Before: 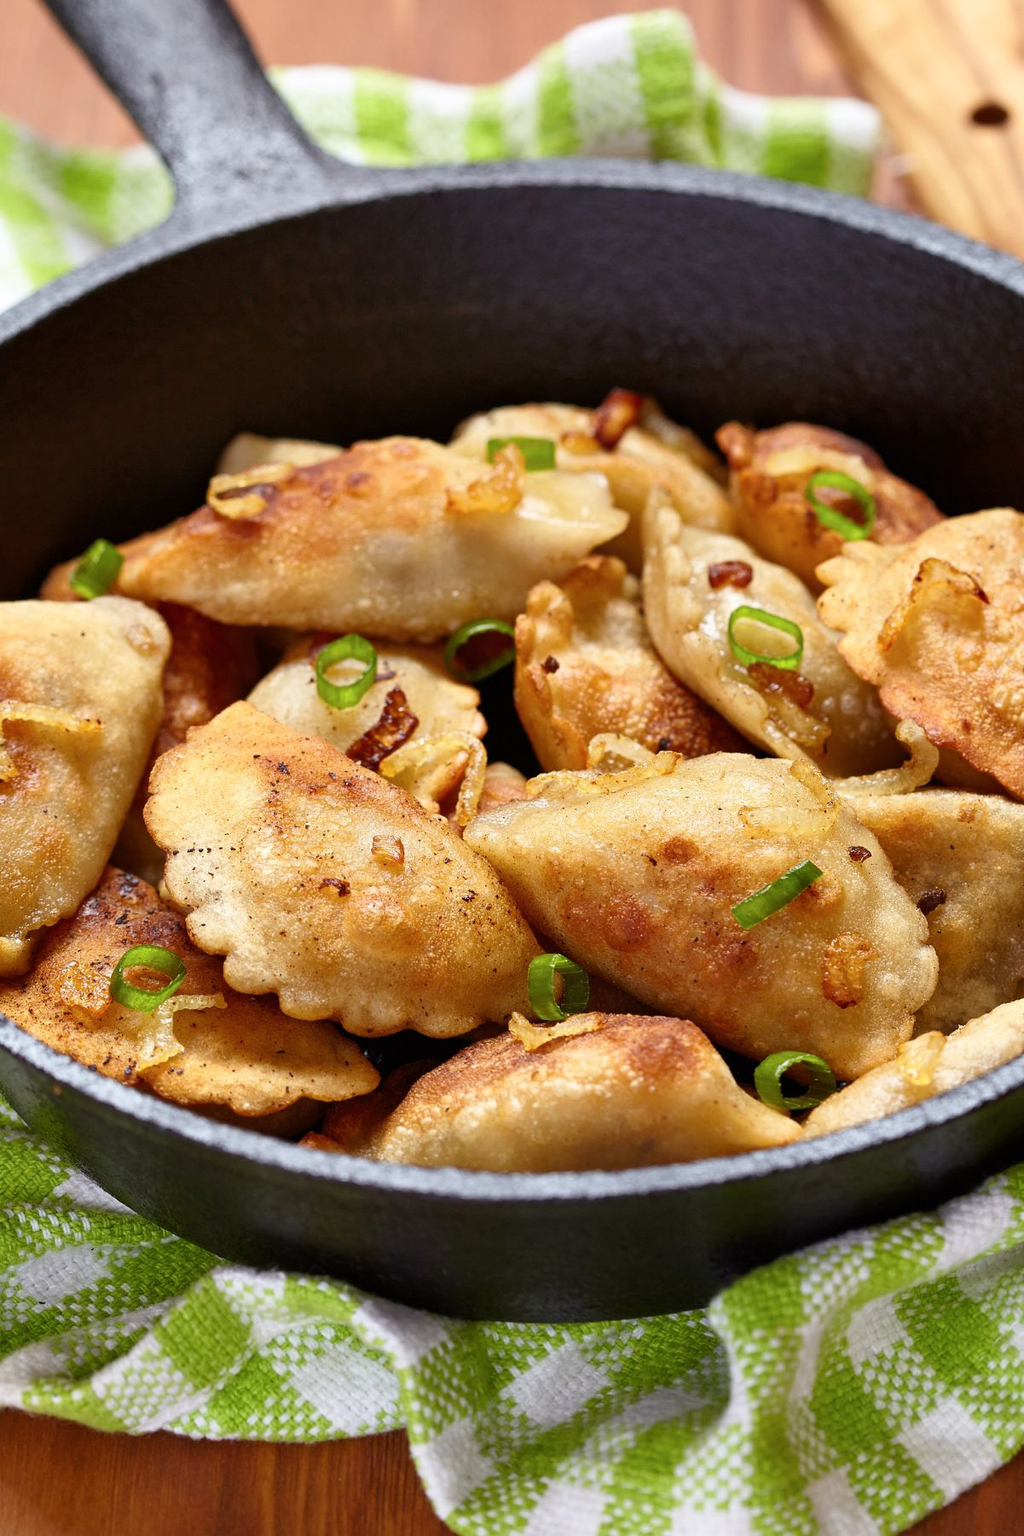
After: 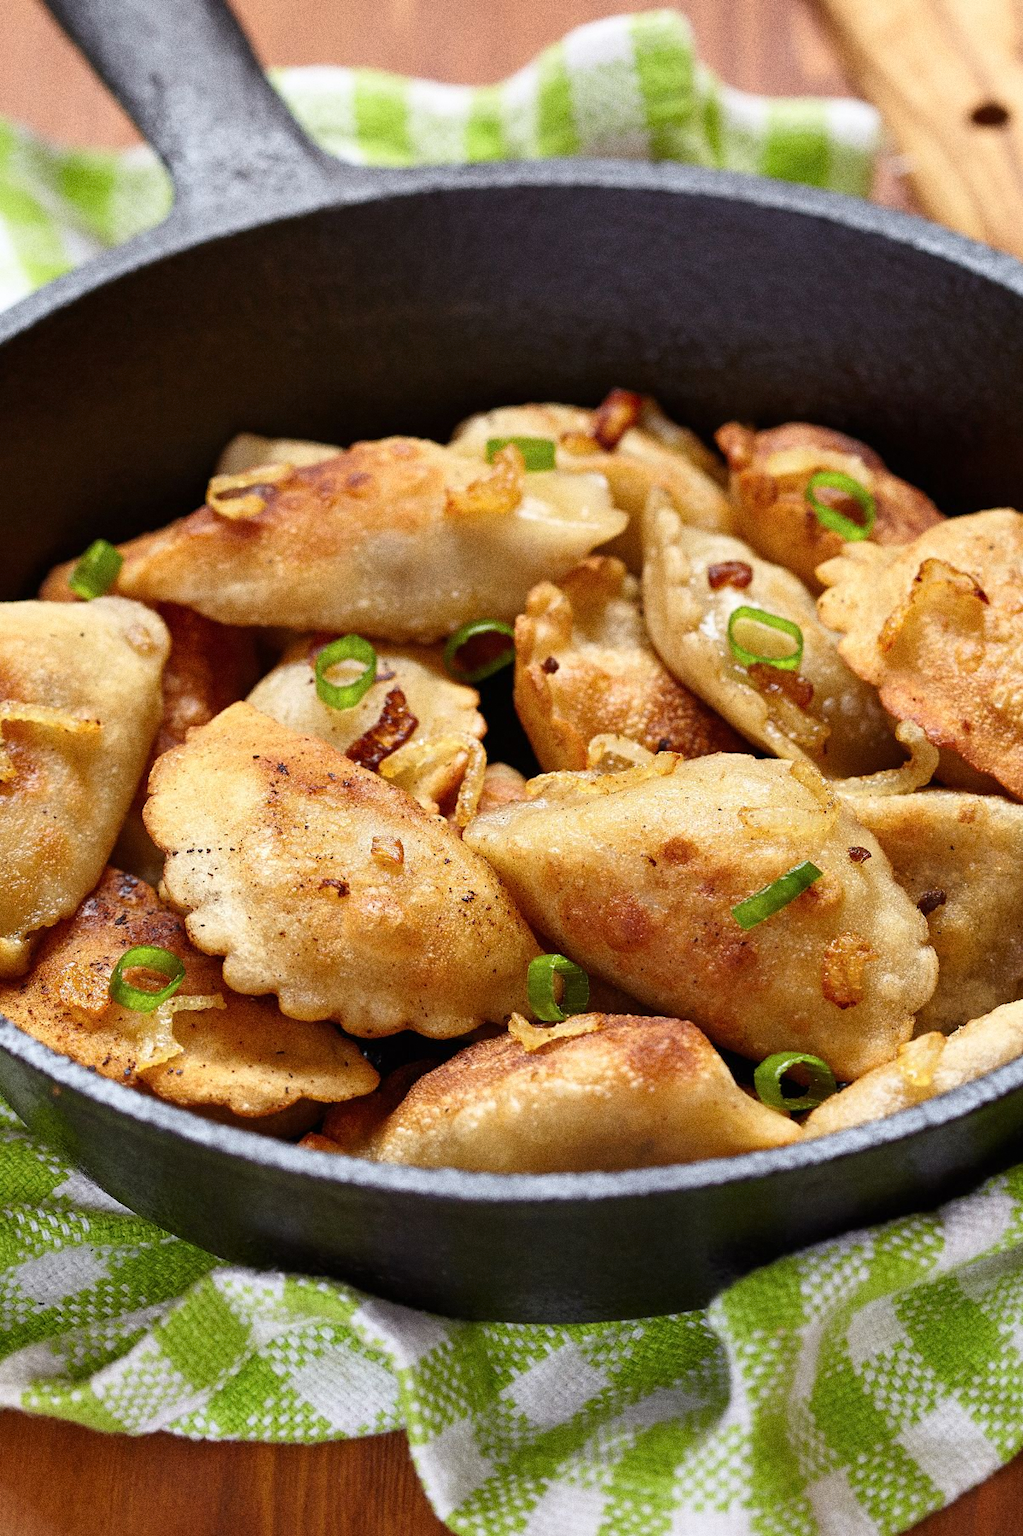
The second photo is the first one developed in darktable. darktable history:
grain: coarseness 0.09 ISO, strength 40%
crop and rotate: left 0.126%
